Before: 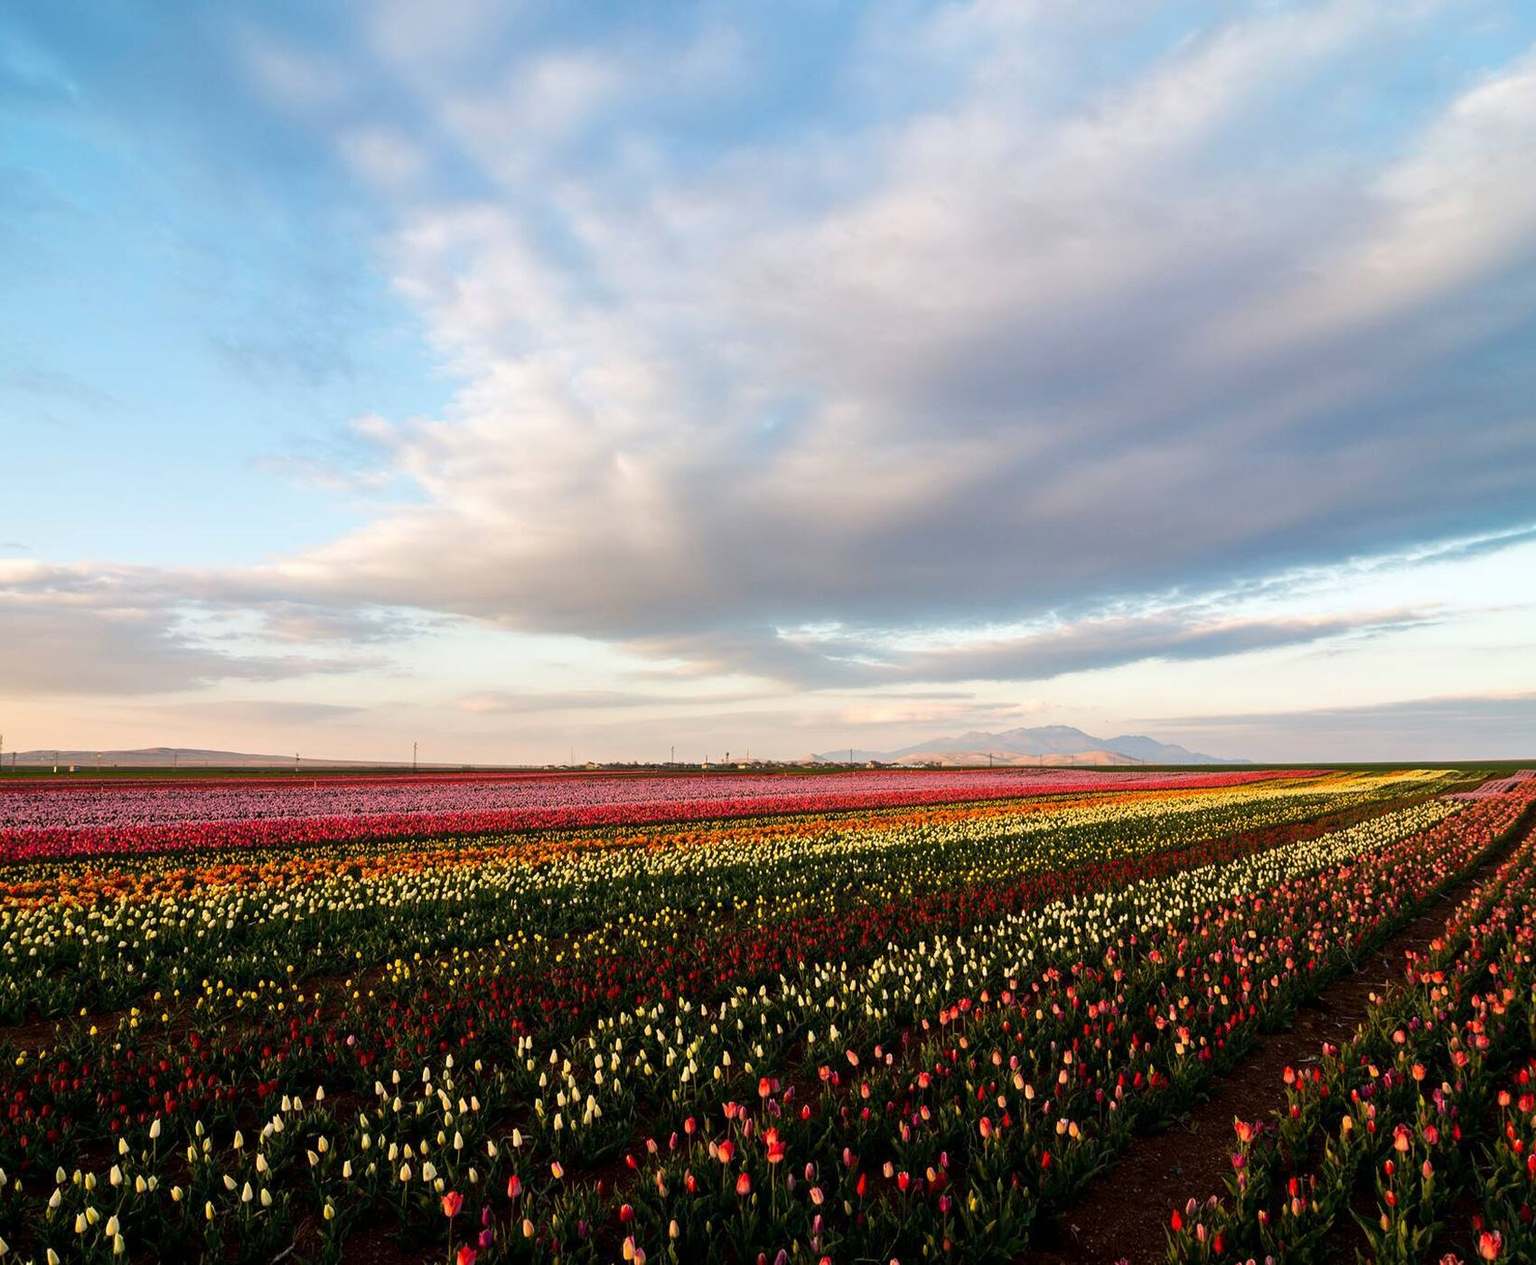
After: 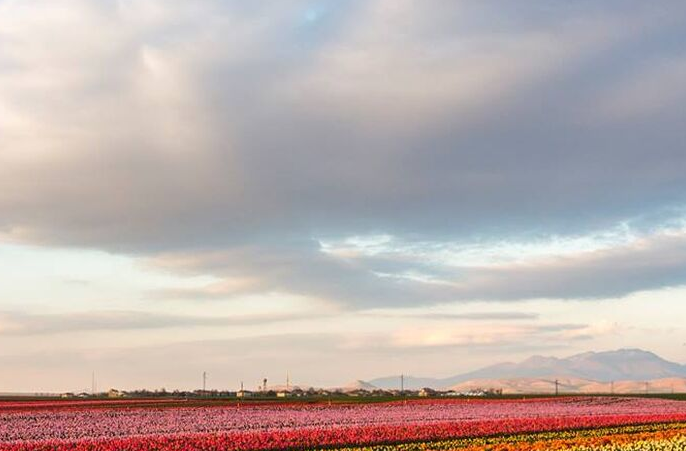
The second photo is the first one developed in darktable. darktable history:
crop: left 31.808%, top 32.471%, right 27.829%, bottom 35.273%
